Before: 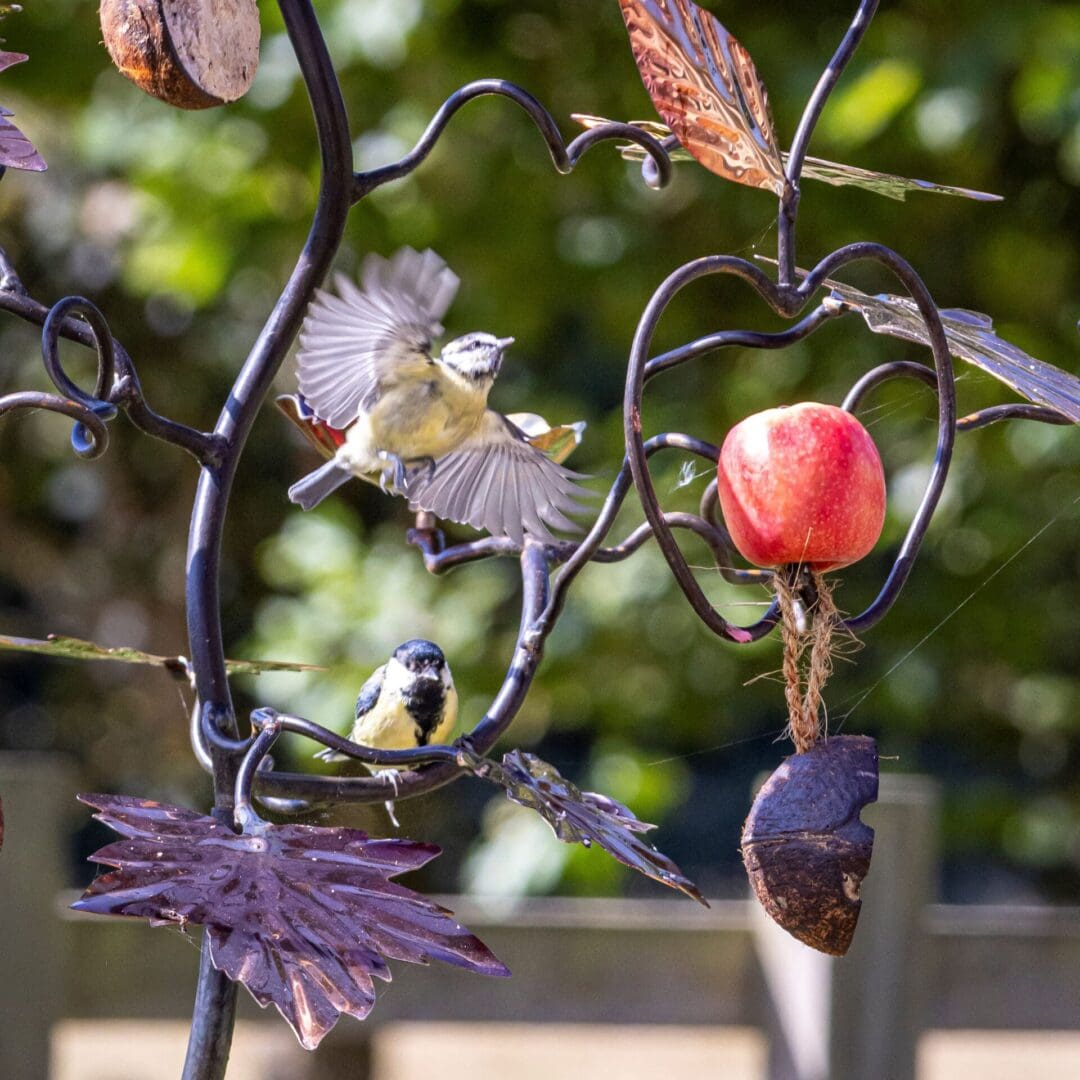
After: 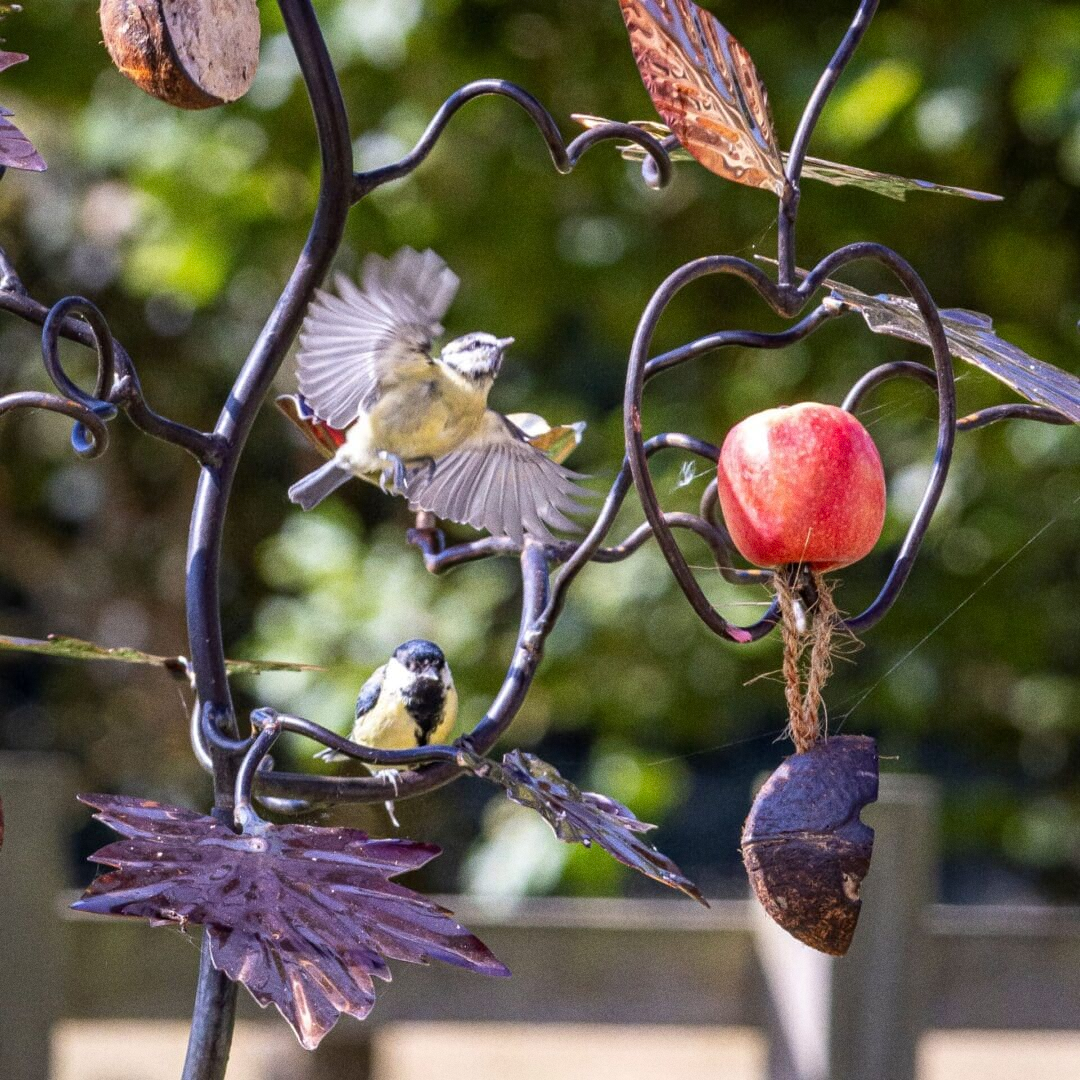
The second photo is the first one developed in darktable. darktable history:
shadows and highlights: shadows -24.28, highlights 49.77, soften with gaussian
grain: coarseness 0.47 ISO
